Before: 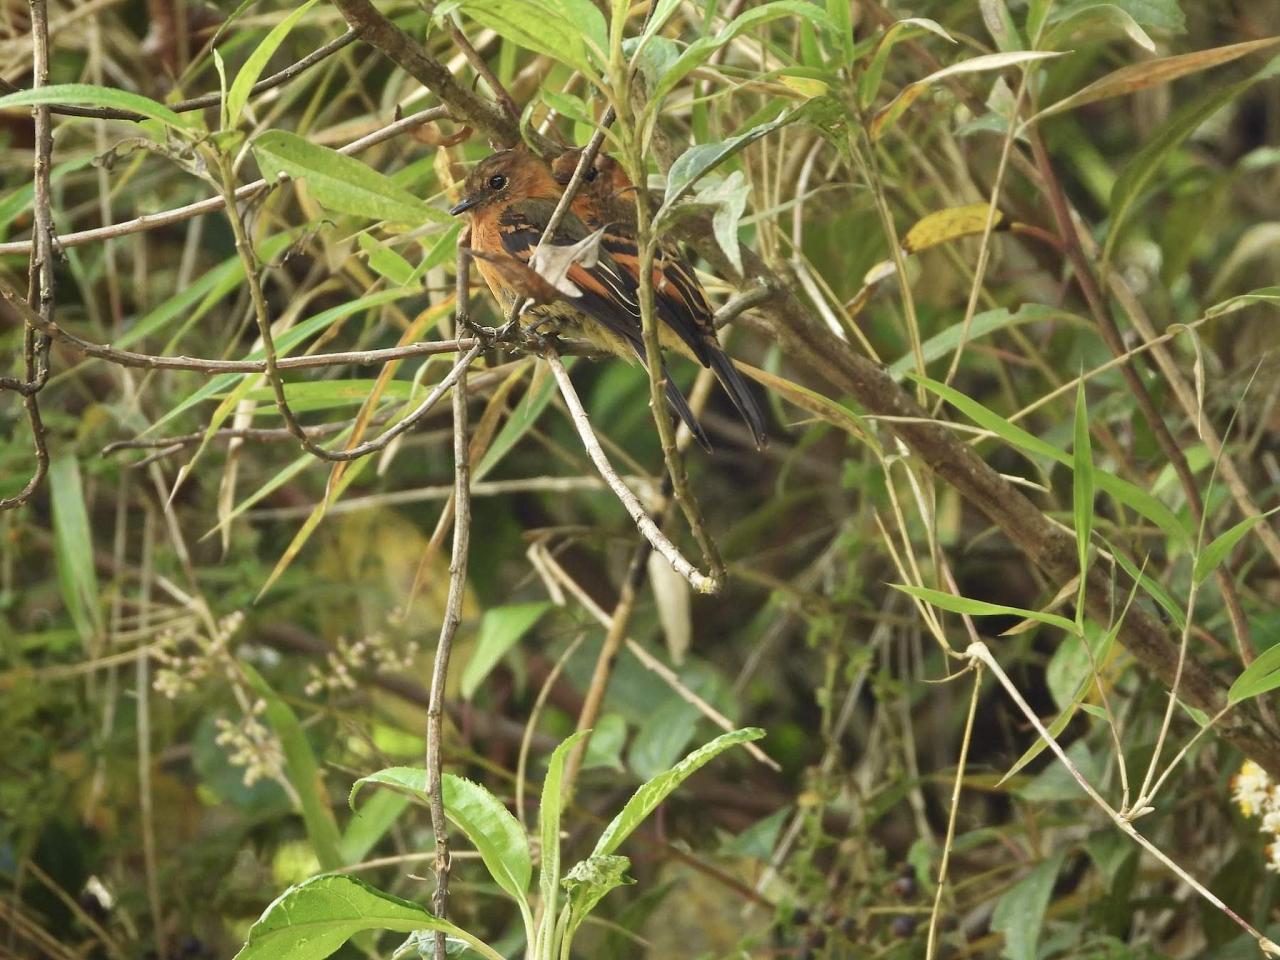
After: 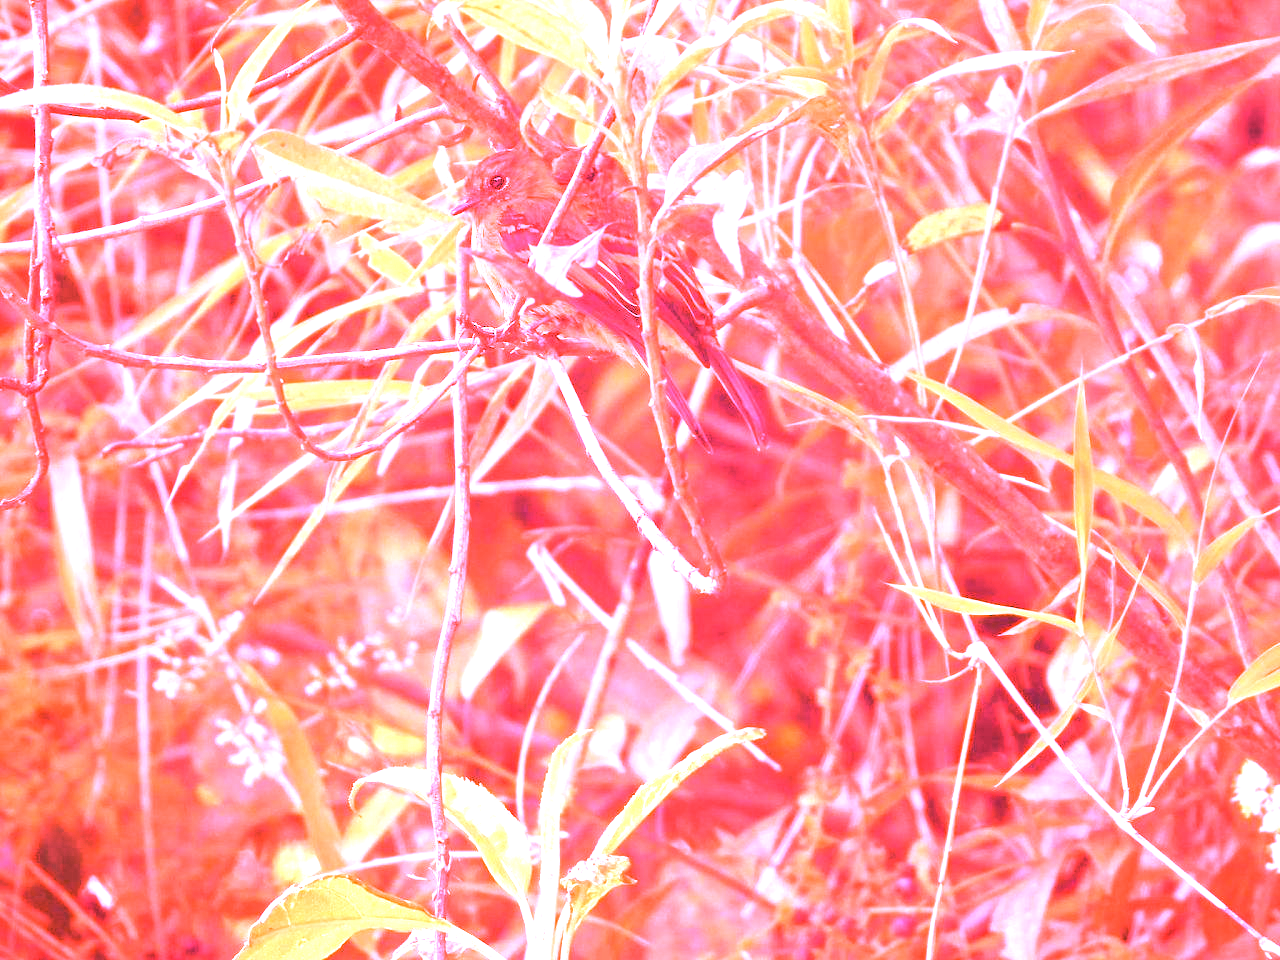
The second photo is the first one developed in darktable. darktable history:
white balance: red 4.26, blue 1.802
exposure: black level correction 0, exposure 1.1 EV, compensate exposure bias true, compensate highlight preservation false
